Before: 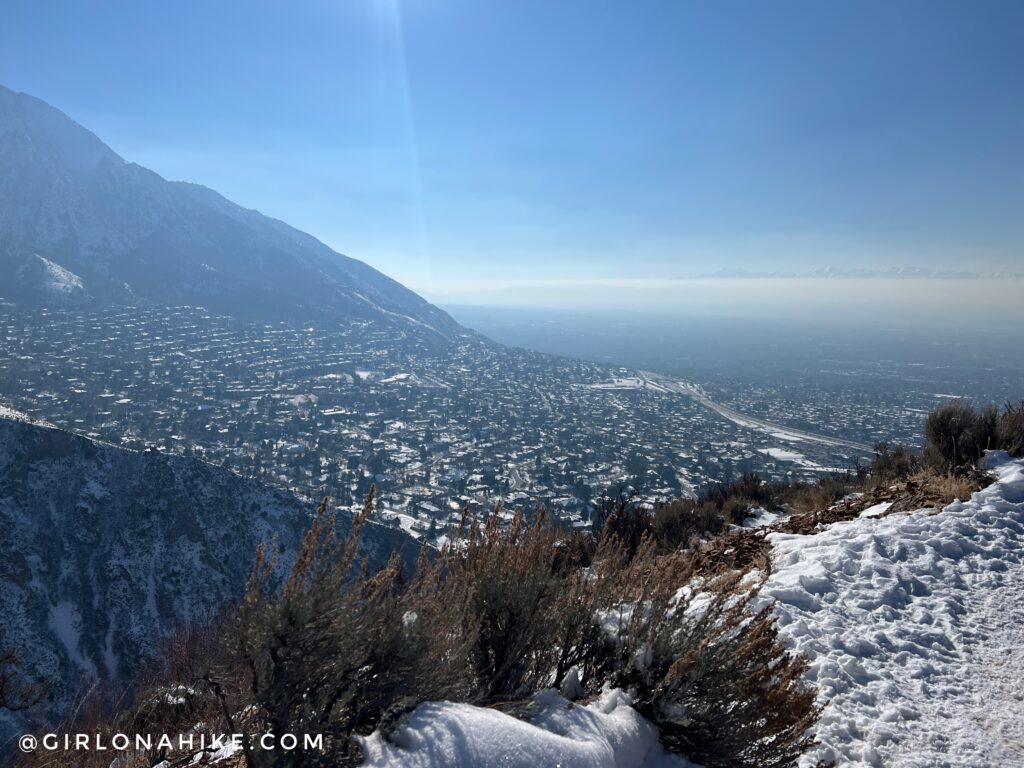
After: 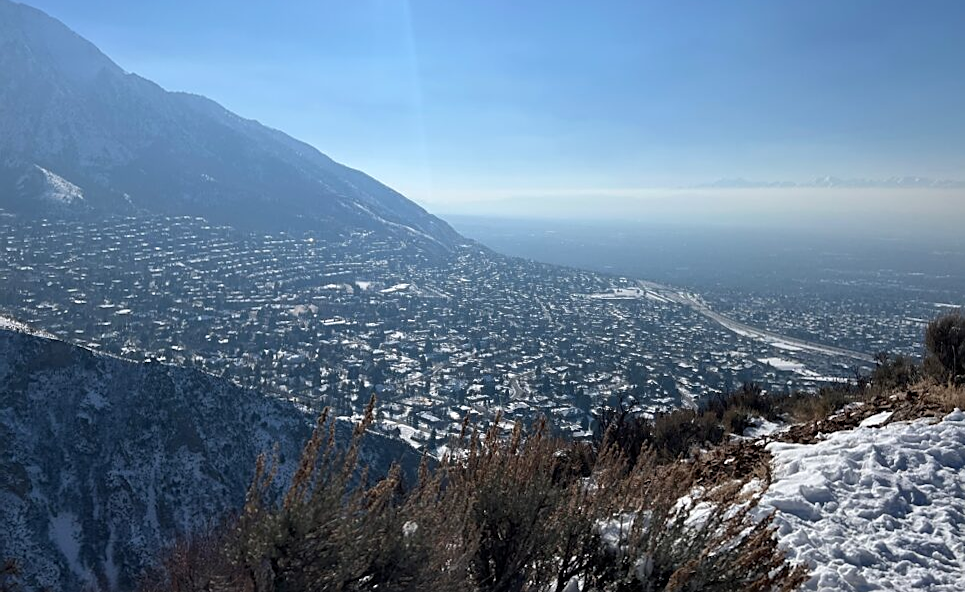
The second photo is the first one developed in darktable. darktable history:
crop and rotate: angle 0.081°, top 11.775%, right 5.542%, bottom 10.991%
sharpen: on, module defaults
